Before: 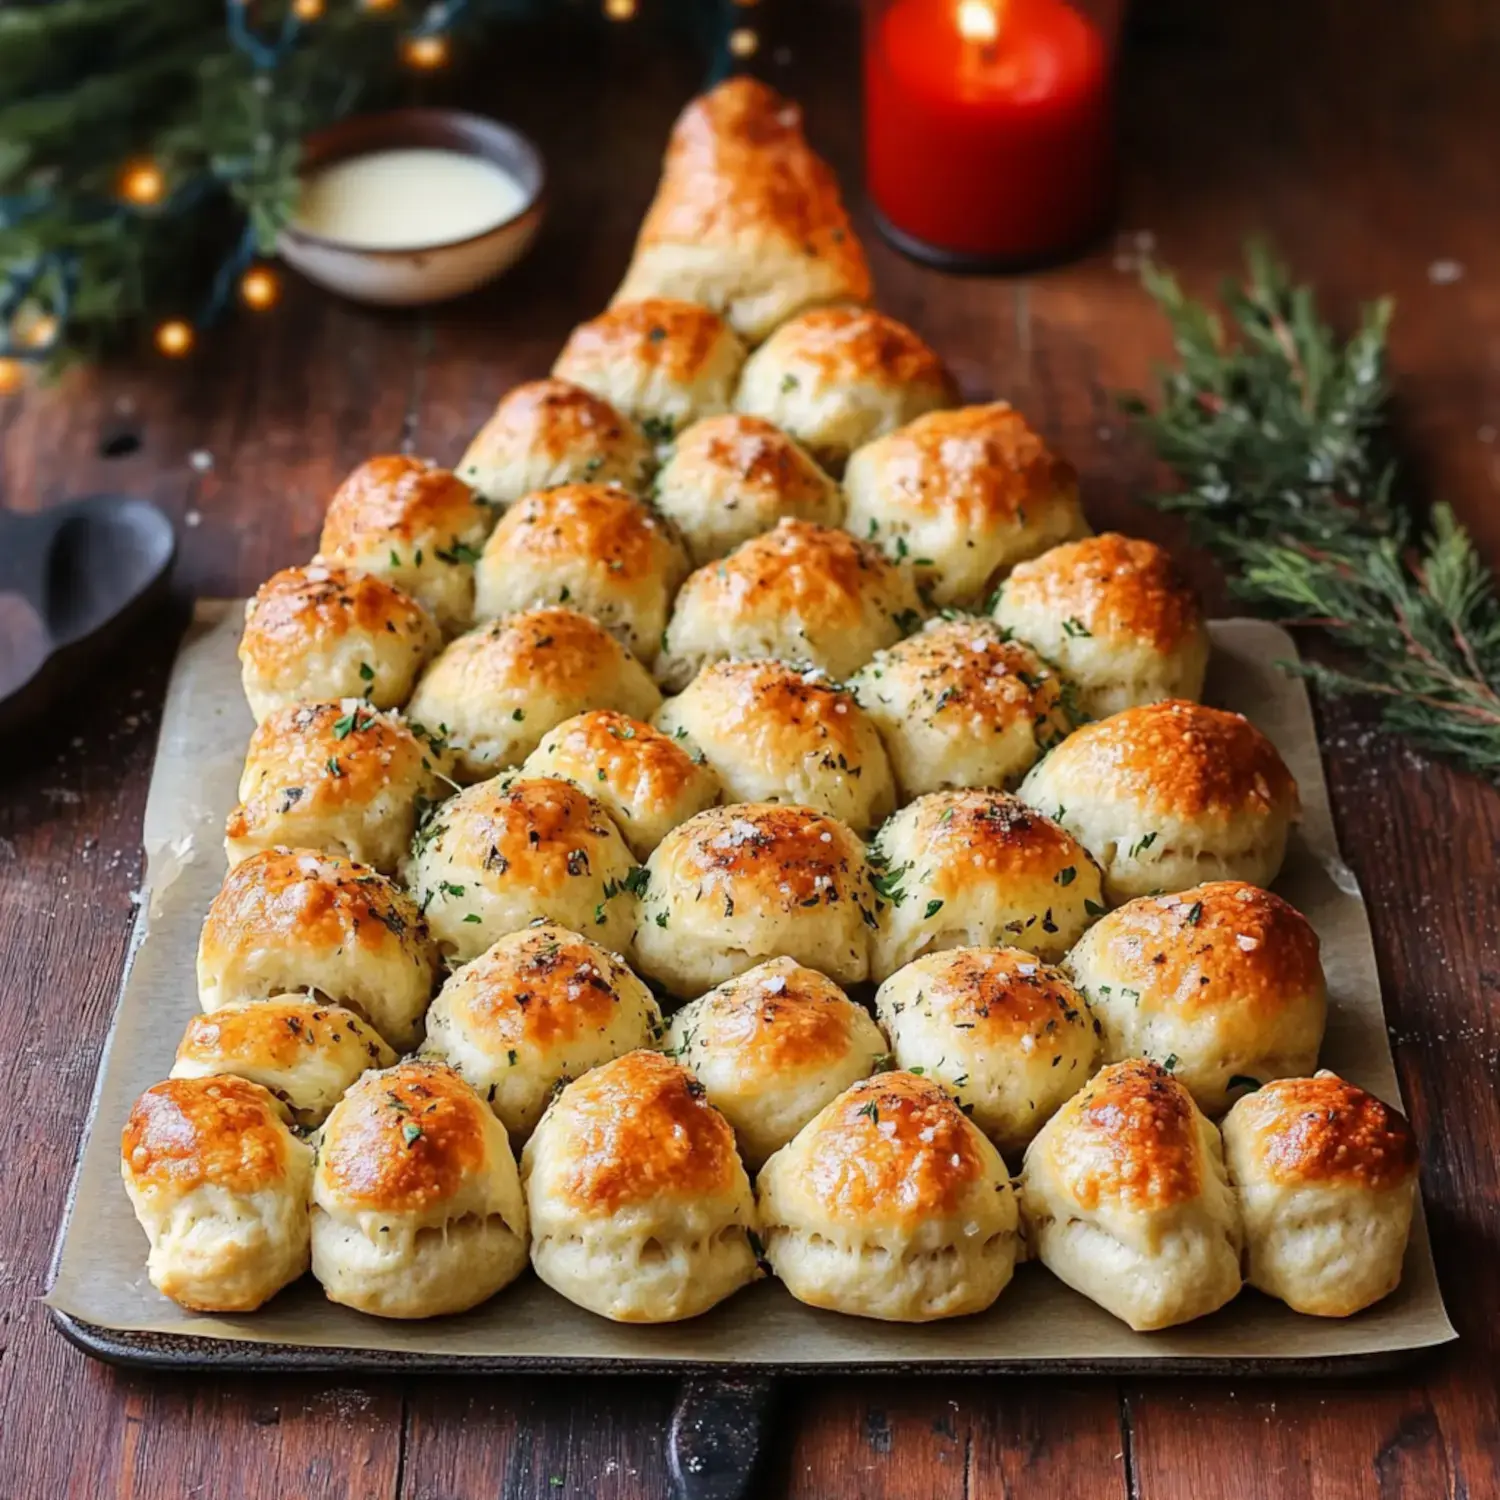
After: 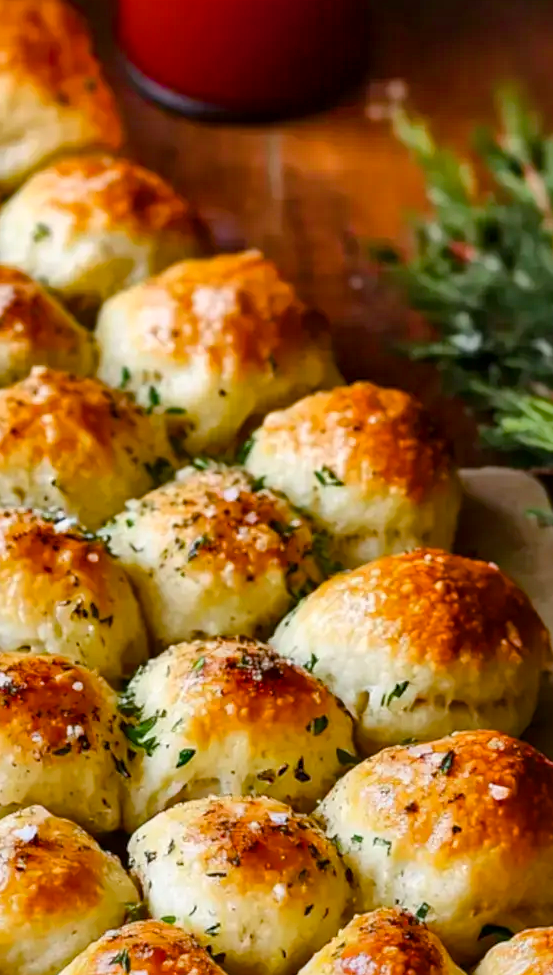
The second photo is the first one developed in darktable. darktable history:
crop and rotate: left 49.902%, top 10.096%, right 13.189%, bottom 24.887%
local contrast: mode bilateral grid, contrast 20, coarseness 49, detail 132%, midtone range 0.2
shadows and highlights: soften with gaussian
color balance rgb: perceptual saturation grading › global saturation 34.609%, perceptual saturation grading › highlights -29.89%, perceptual saturation grading › shadows 35.258%, global vibrance 14.808%
